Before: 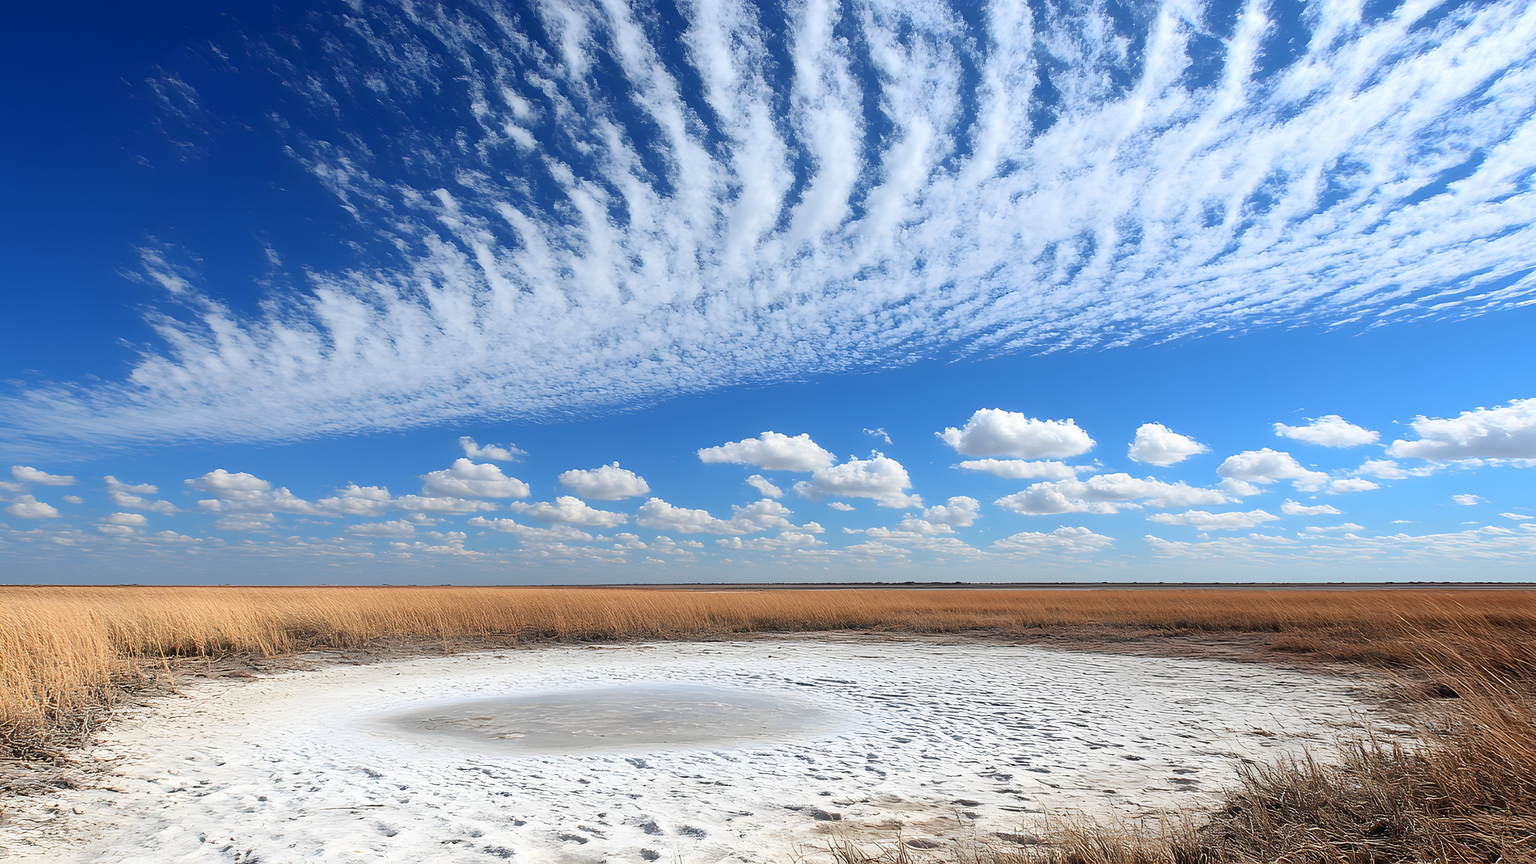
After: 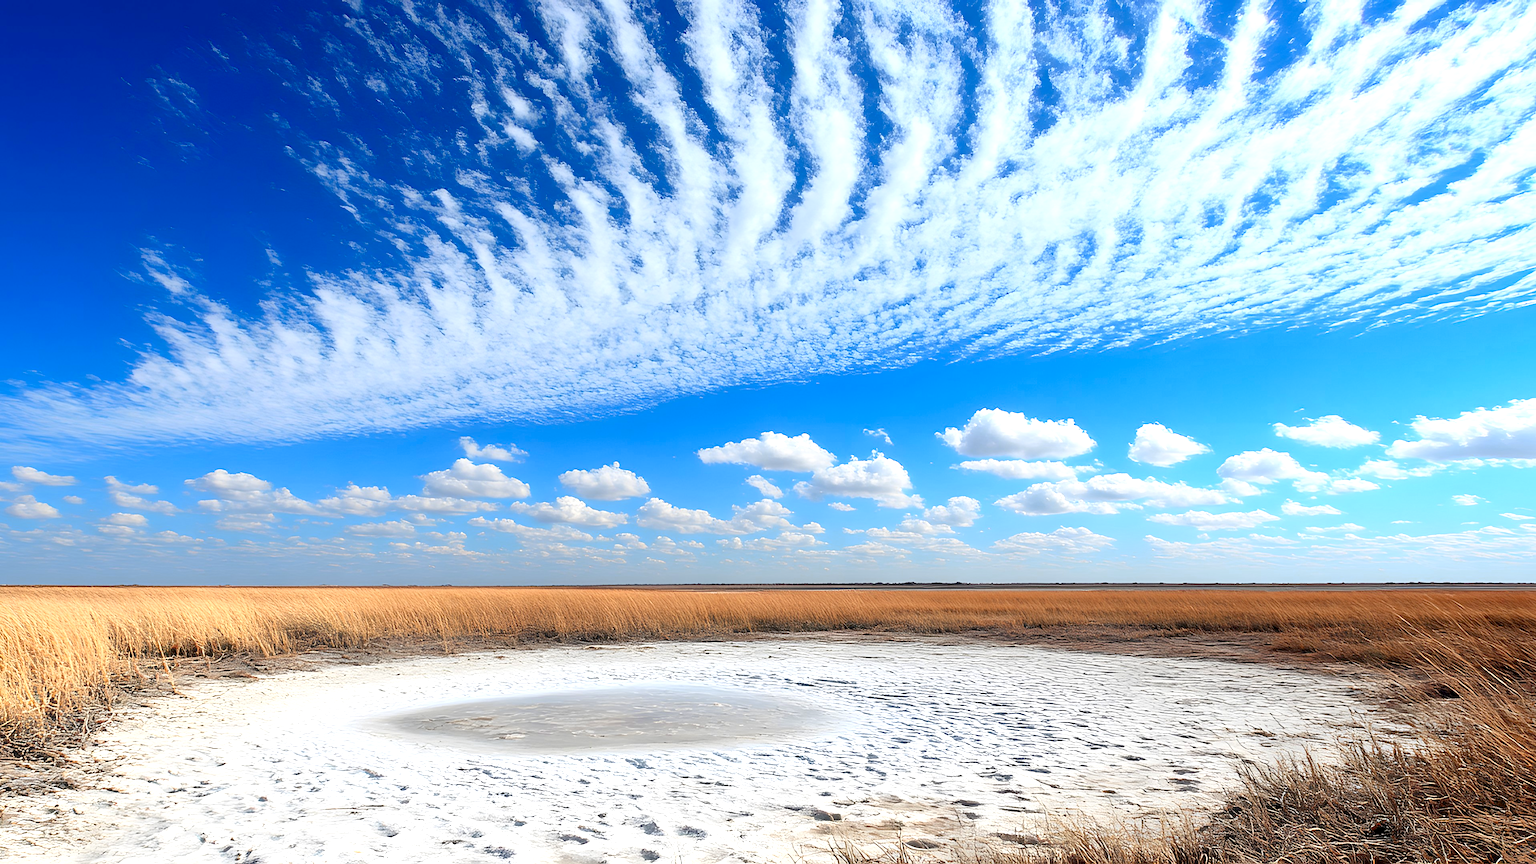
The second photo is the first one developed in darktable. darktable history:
exposure: black level correction 0.005, exposure 0.286 EV, compensate highlight preservation false
color zones: curves: ch0 [(0.004, 0.305) (0.261, 0.623) (0.389, 0.399) (0.708, 0.571) (0.947, 0.34)]; ch1 [(0.025, 0.645) (0.229, 0.584) (0.326, 0.551) (0.484, 0.262) (0.757, 0.643)]
